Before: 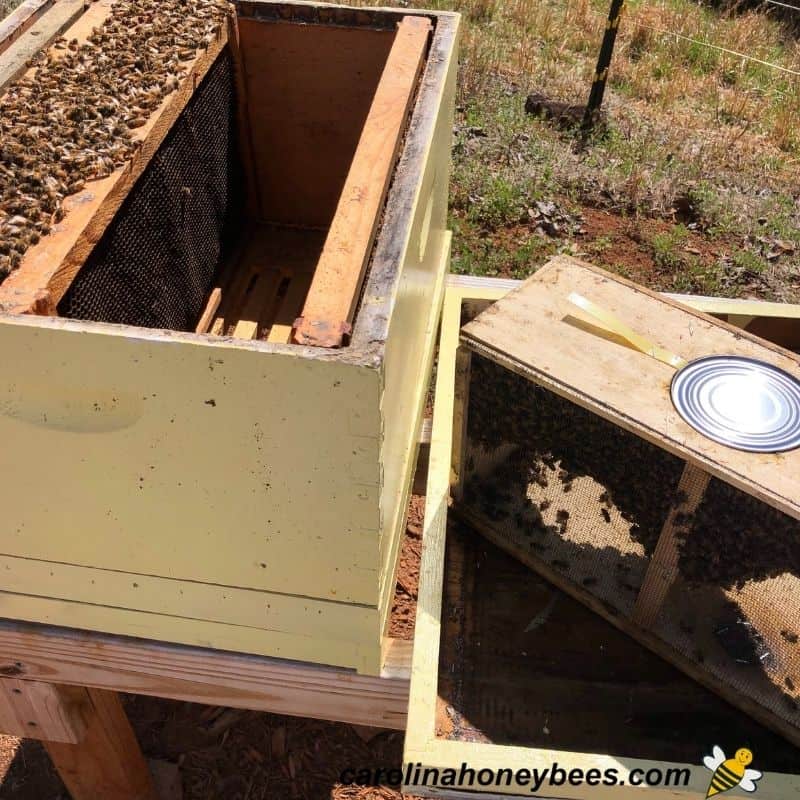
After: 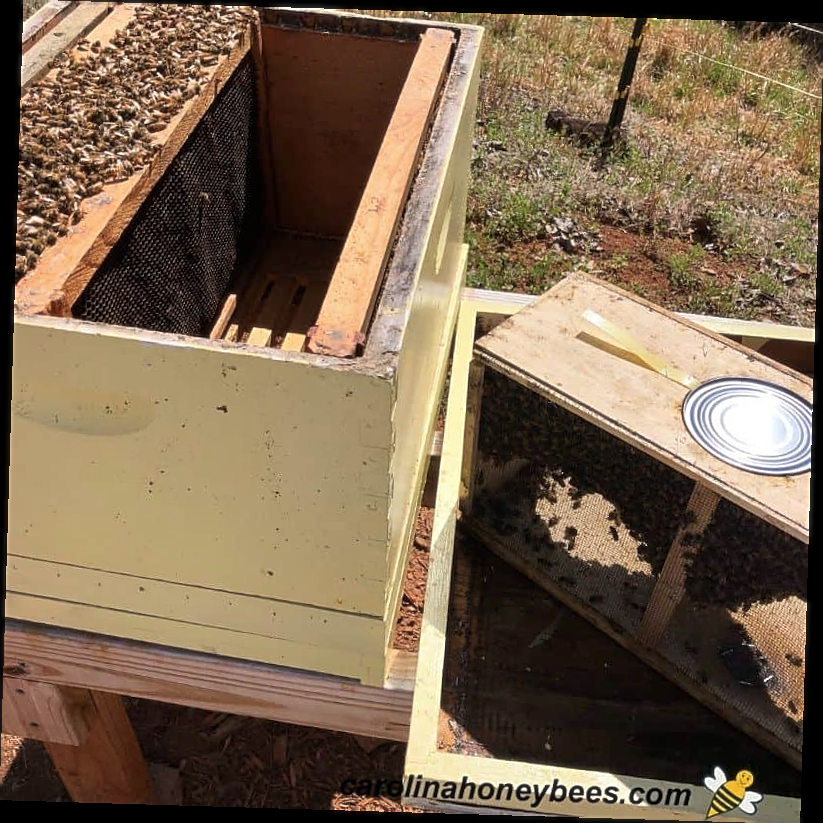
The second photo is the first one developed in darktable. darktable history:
sharpen: on, module defaults
rotate and perspective: rotation 1.72°, automatic cropping off
soften: size 10%, saturation 50%, brightness 0.2 EV, mix 10%
